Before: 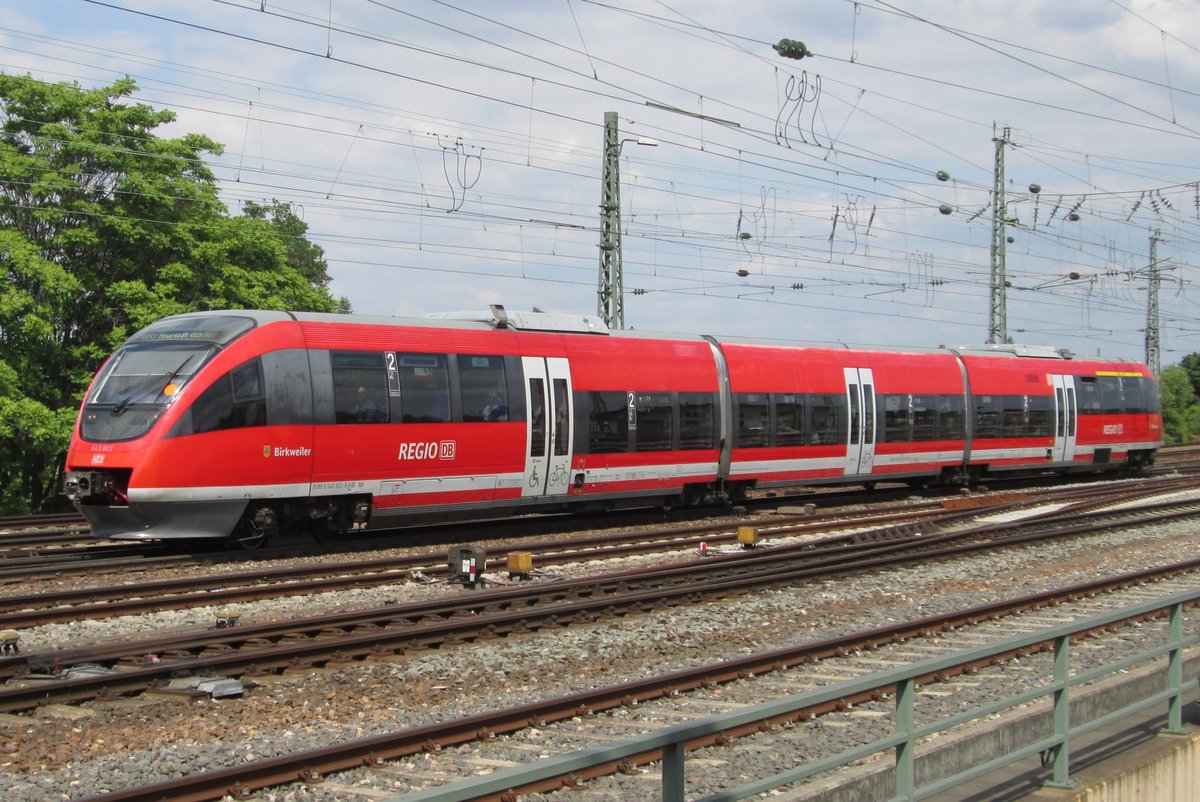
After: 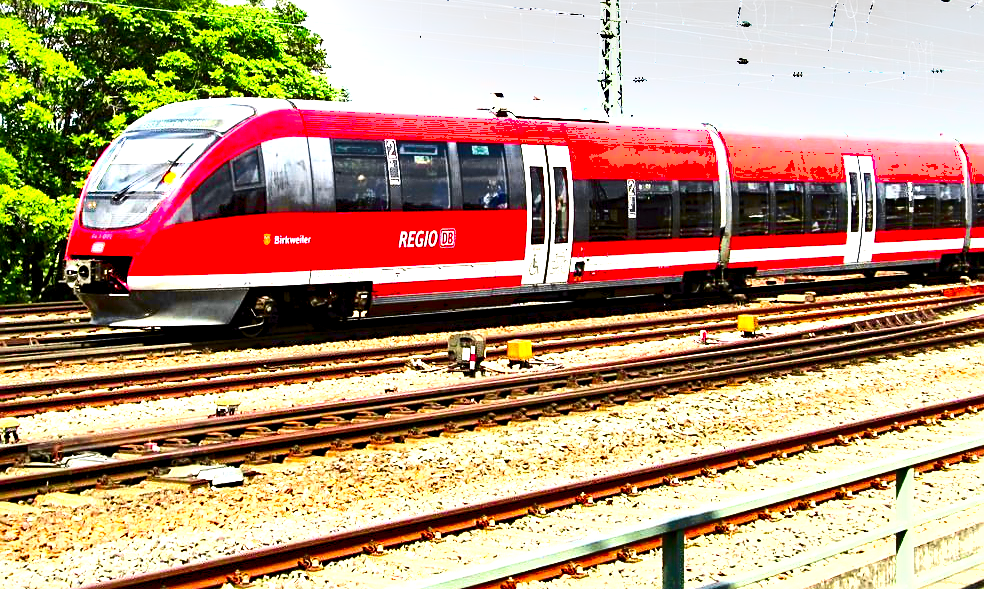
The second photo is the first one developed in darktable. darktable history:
crop: top 26.534%, right 17.951%
sharpen: on, module defaults
tone curve: curves: ch0 [(0.003, 0) (0.066, 0.031) (0.16, 0.089) (0.269, 0.218) (0.395, 0.408) (0.517, 0.56) (0.684, 0.734) (0.791, 0.814) (1, 1)]; ch1 [(0, 0) (0.164, 0.115) (0.337, 0.332) (0.39, 0.398) (0.464, 0.461) (0.501, 0.5) (0.507, 0.5) (0.534, 0.532) (0.577, 0.59) (0.652, 0.681) (0.733, 0.764) (0.819, 0.823) (1, 1)]; ch2 [(0, 0) (0.337, 0.382) (0.464, 0.476) (0.501, 0.5) (0.527, 0.54) (0.551, 0.565) (0.628, 0.632) (0.689, 0.686) (1, 1)], color space Lab, independent channels, preserve colors none
contrast brightness saturation: contrast 0.229, brightness 0.101, saturation 0.293
levels: levels [0, 0.394, 0.787]
exposure: exposure 1 EV, compensate highlight preservation false
color balance rgb: highlights gain › chroma 0.287%, highlights gain › hue 330.7°, global offset › luminance -1.431%, perceptual saturation grading › global saturation 35.99%, perceptual saturation grading › shadows 35.193%
shadows and highlights: radius 136.27, soften with gaussian
